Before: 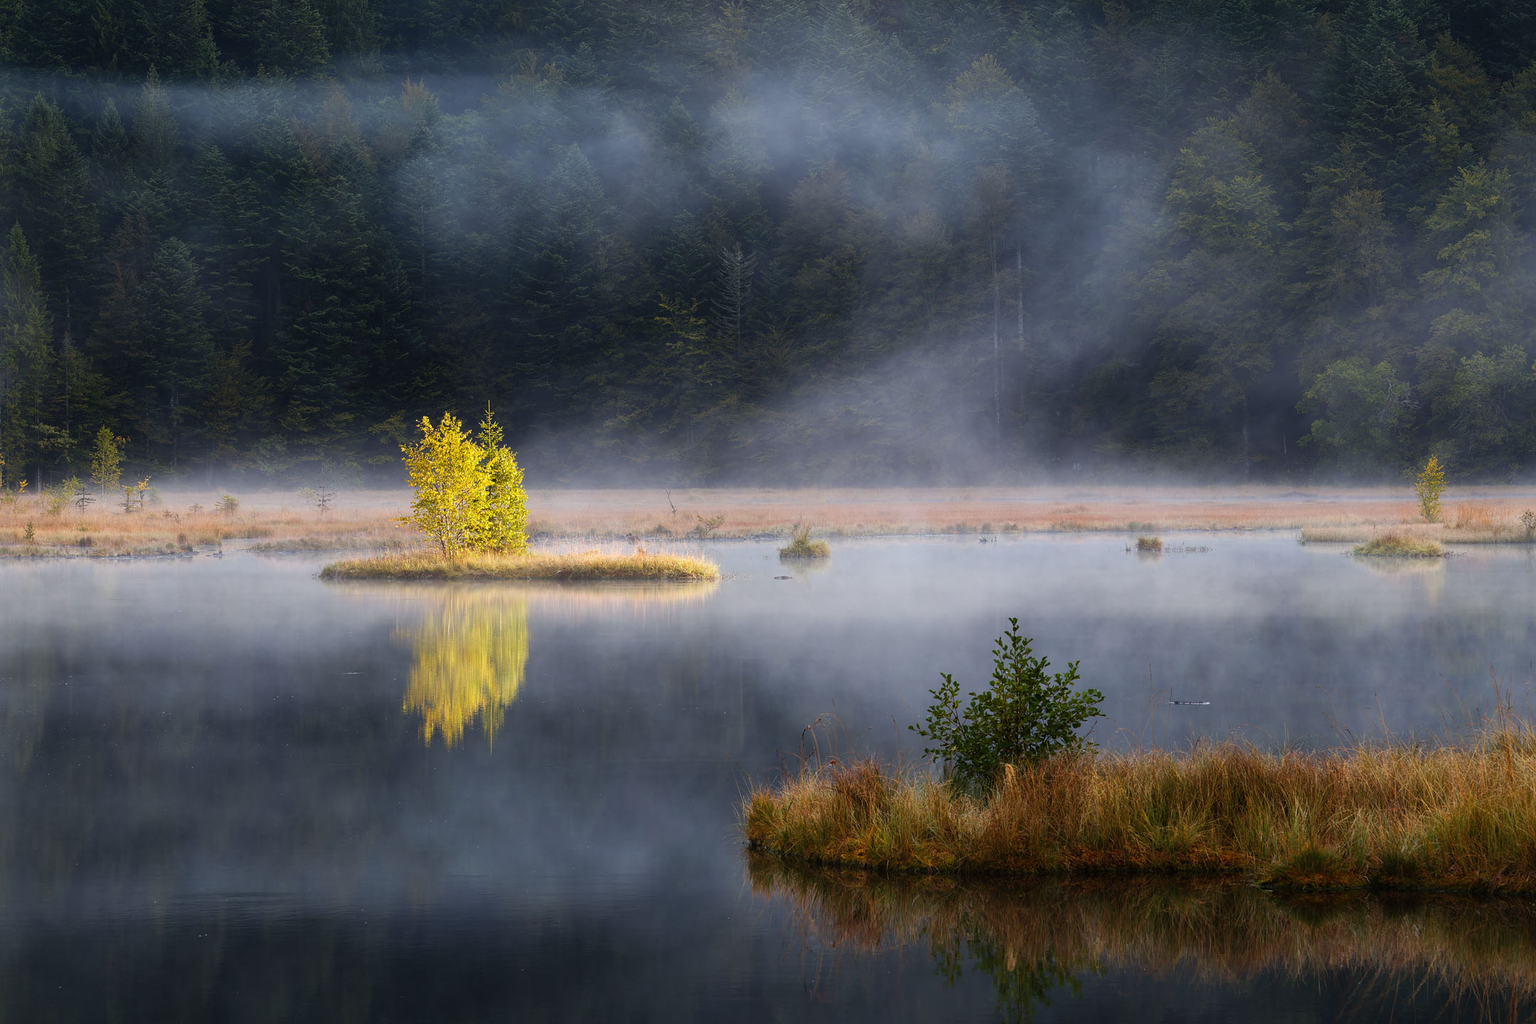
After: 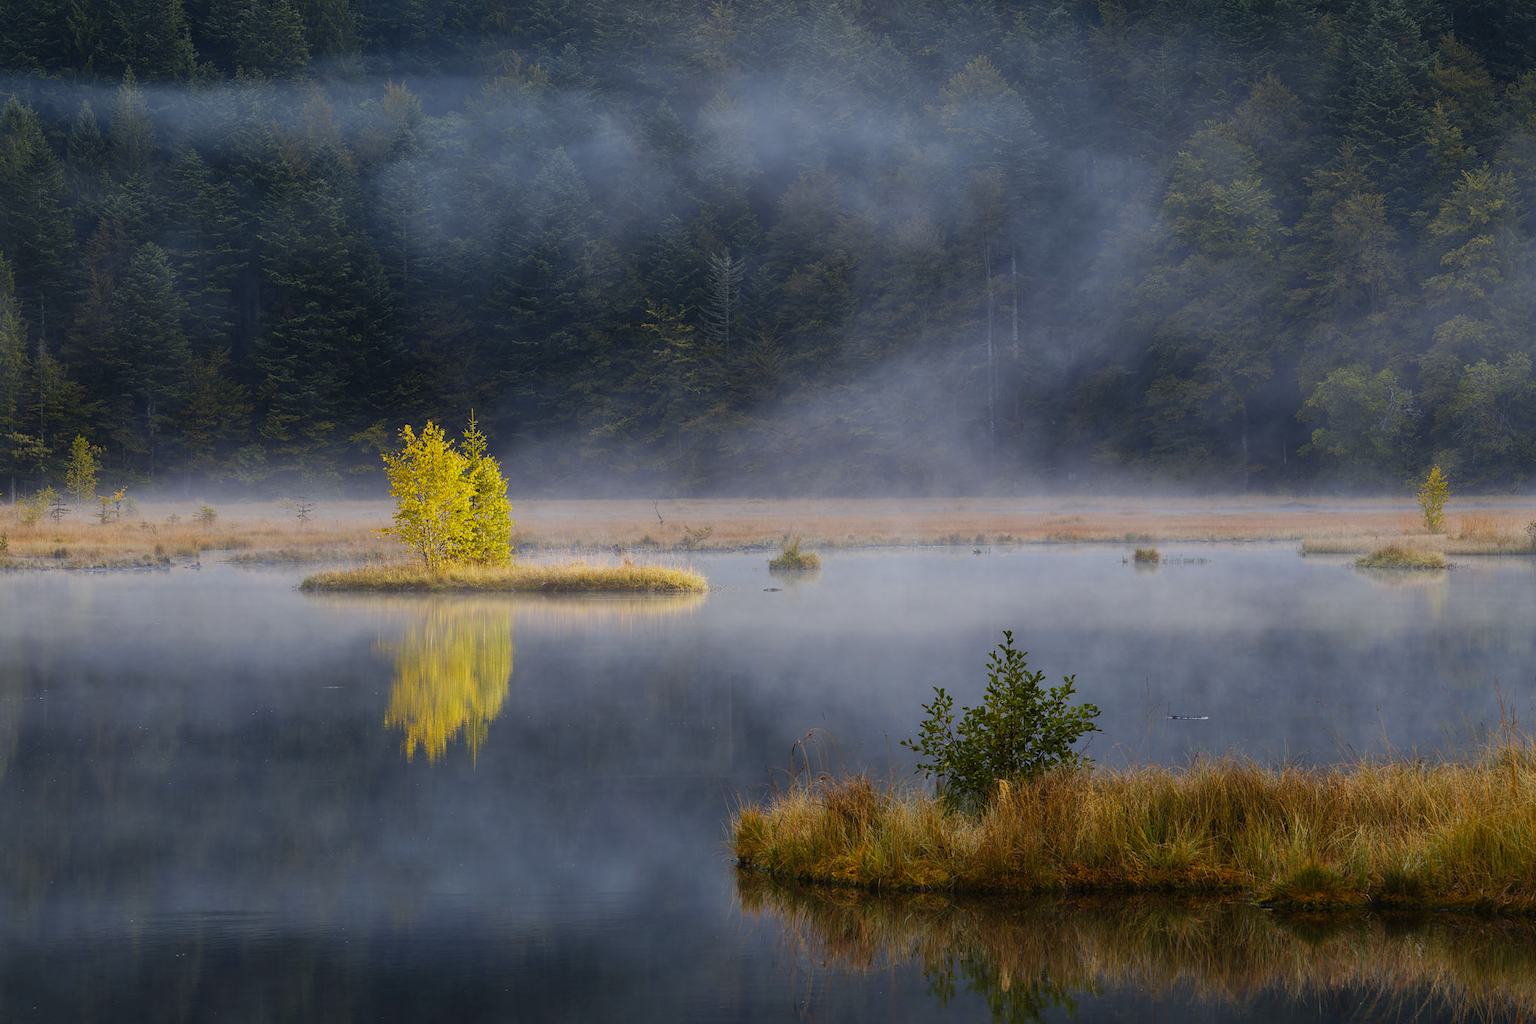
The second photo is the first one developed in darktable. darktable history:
tone equalizer: -8 EV 0.25 EV, -7 EV 0.417 EV, -6 EV 0.417 EV, -5 EV 0.25 EV, -3 EV -0.25 EV, -2 EV -0.417 EV, -1 EV -0.417 EV, +0 EV -0.25 EV, edges refinement/feathering 500, mask exposure compensation -1.57 EV, preserve details guided filter
crop: left 1.743%, right 0.268%, bottom 2.011%
color contrast: green-magenta contrast 0.8, blue-yellow contrast 1.1, unbound 0
